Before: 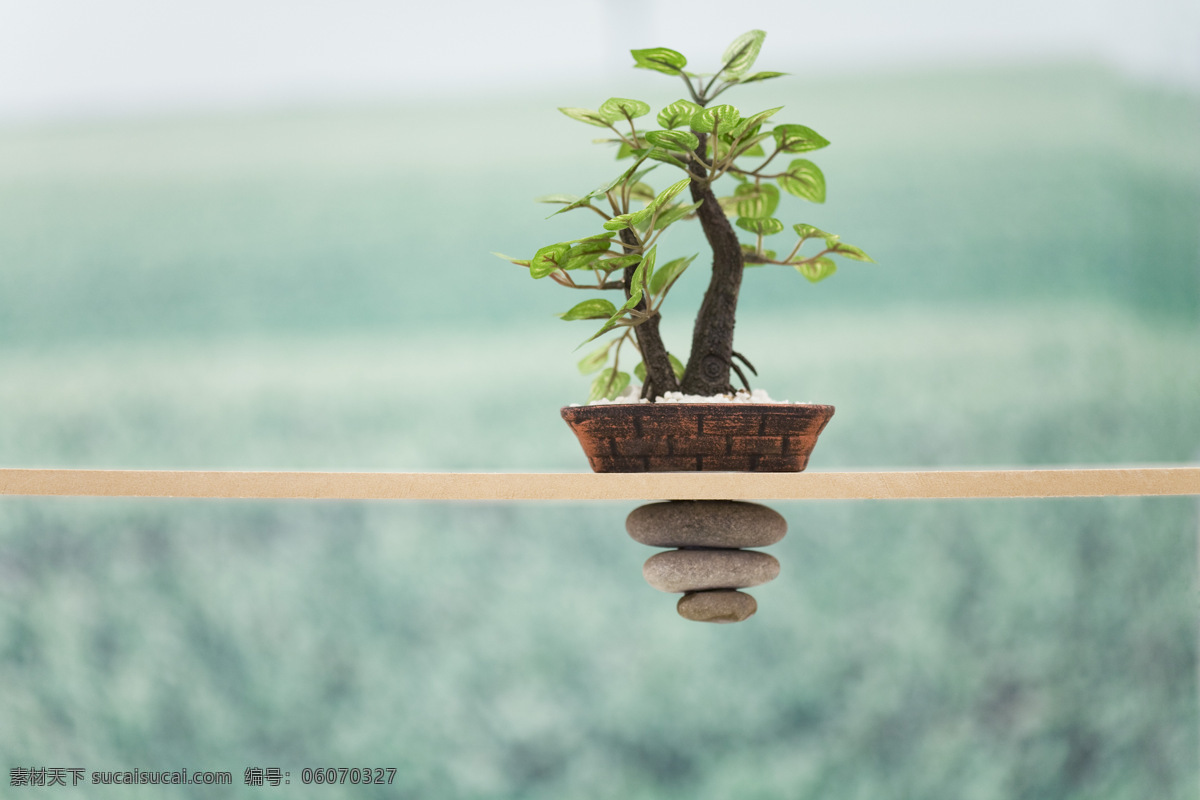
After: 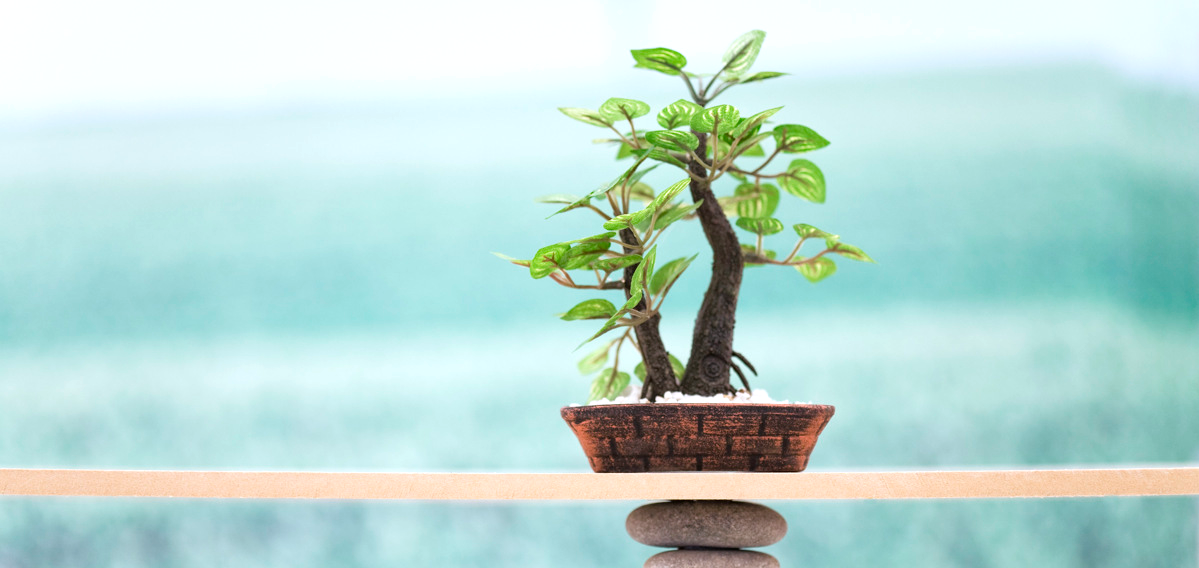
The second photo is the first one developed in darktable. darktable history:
color calibration: illuminant as shot in camera, x 0.358, y 0.373, temperature 4628.91 K, clip negative RGB from gamut false
crop: right 0%, bottom 28.989%
tone equalizer: -8 EV -0.443 EV, -7 EV -0.387 EV, -6 EV -0.293 EV, -5 EV -0.224 EV, -3 EV 0.234 EV, -2 EV 0.353 EV, -1 EV 0.365 EV, +0 EV 0.387 EV
